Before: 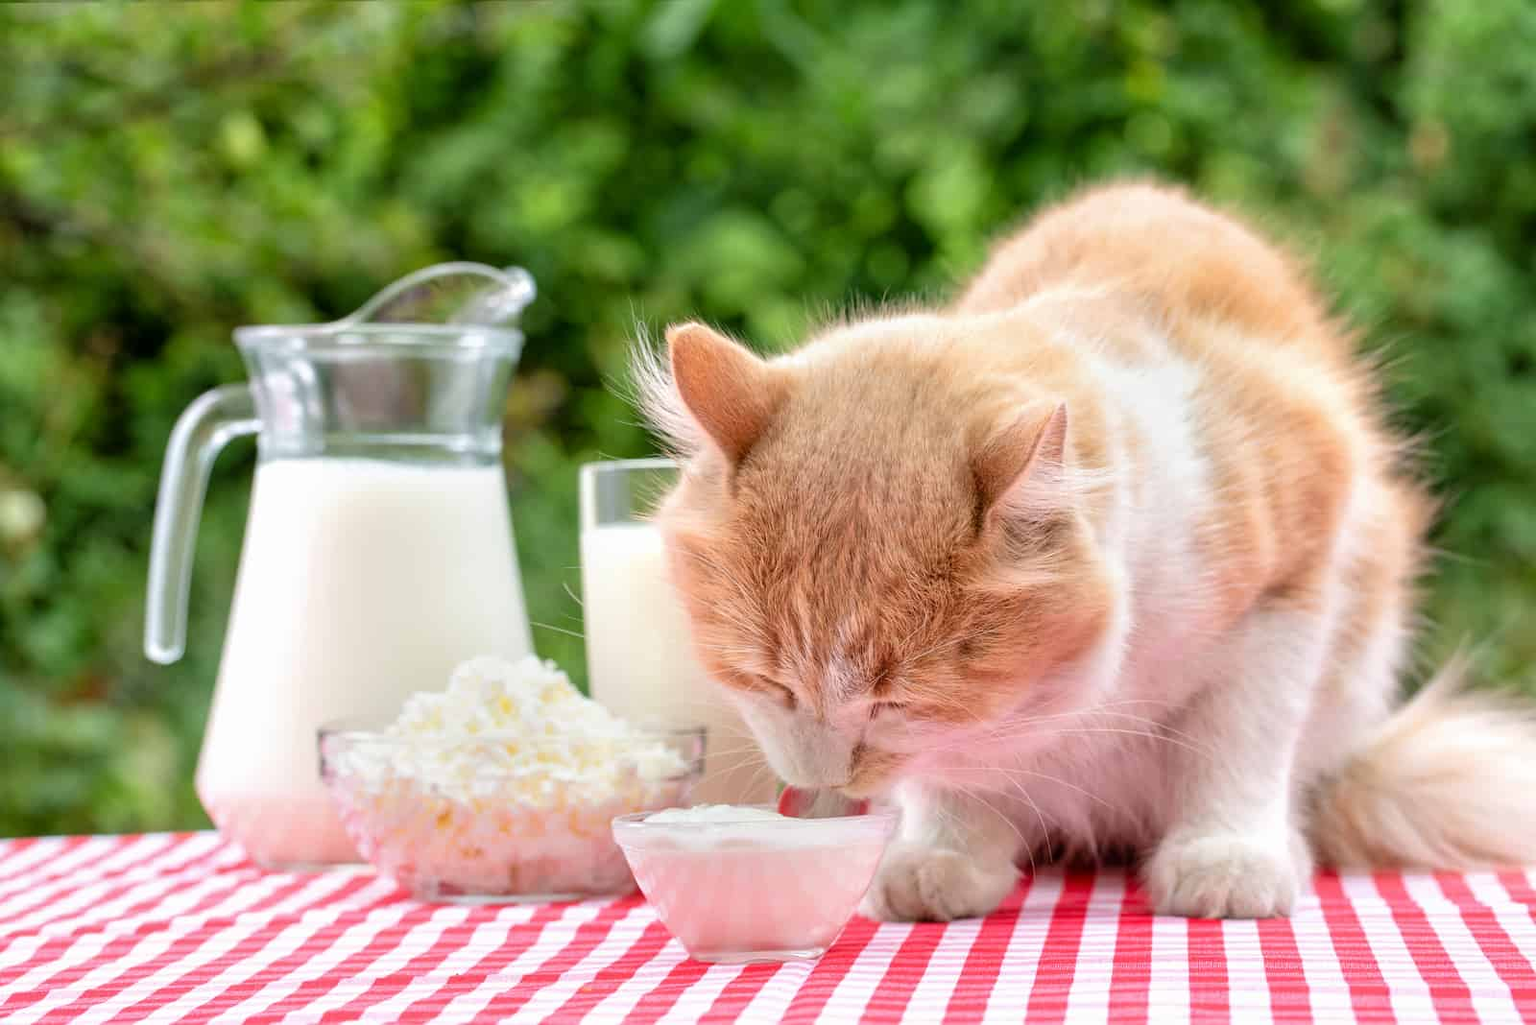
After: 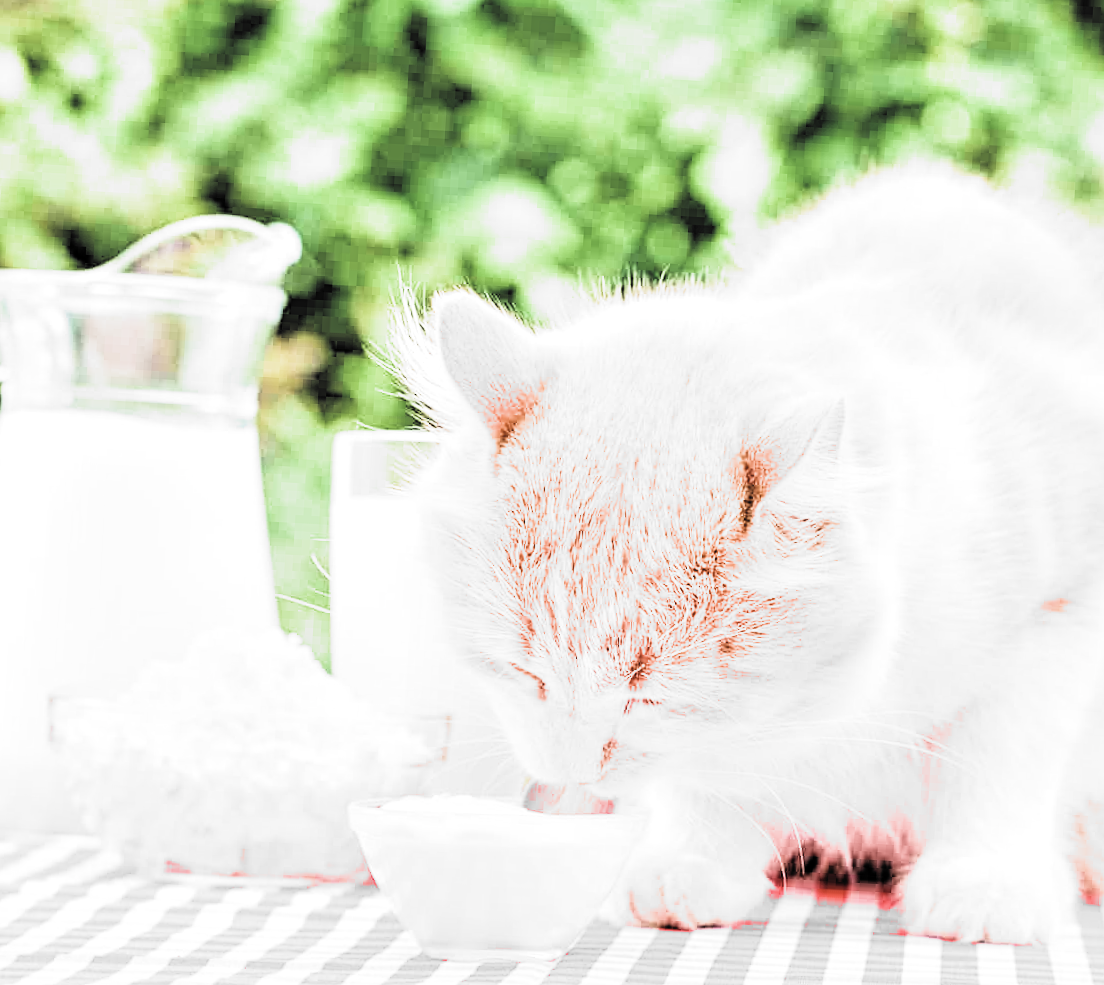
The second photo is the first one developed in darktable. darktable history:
filmic rgb: black relative exposure -5.06 EV, white relative exposure 3.51 EV, hardness 3.17, contrast 1.184, highlights saturation mix -30.23%, add noise in highlights 0, preserve chrominance max RGB, color science v3 (2019), use custom middle-gray values true, contrast in highlights soft
exposure: black level correction 0, exposure 1.101 EV, compensate highlight preservation false
tone curve: curves: ch0 [(0, 0) (0.003, 0.003) (0.011, 0.012) (0.025, 0.028) (0.044, 0.049) (0.069, 0.091) (0.1, 0.144) (0.136, 0.21) (0.177, 0.277) (0.224, 0.352) (0.277, 0.433) (0.335, 0.523) (0.399, 0.613) (0.468, 0.702) (0.543, 0.79) (0.623, 0.867) (0.709, 0.916) (0.801, 0.946) (0.898, 0.972) (1, 1)], color space Lab, independent channels, preserve colors none
local contrast: mode bilateral grid, contrast 21, coarseness 51, detail 120%, midtone range 0.2
crop and rotate: angle -3.2°, left 14.284%, top 0.024%, right 11.037%, bottom 0.081%
contrast equalizer: y [[0.5, 0.5, 0.5, 0.539, 0.64, 0.611], [0.5 ×6], [0.5 ×6], [0 ×6], [0 ×6]]
